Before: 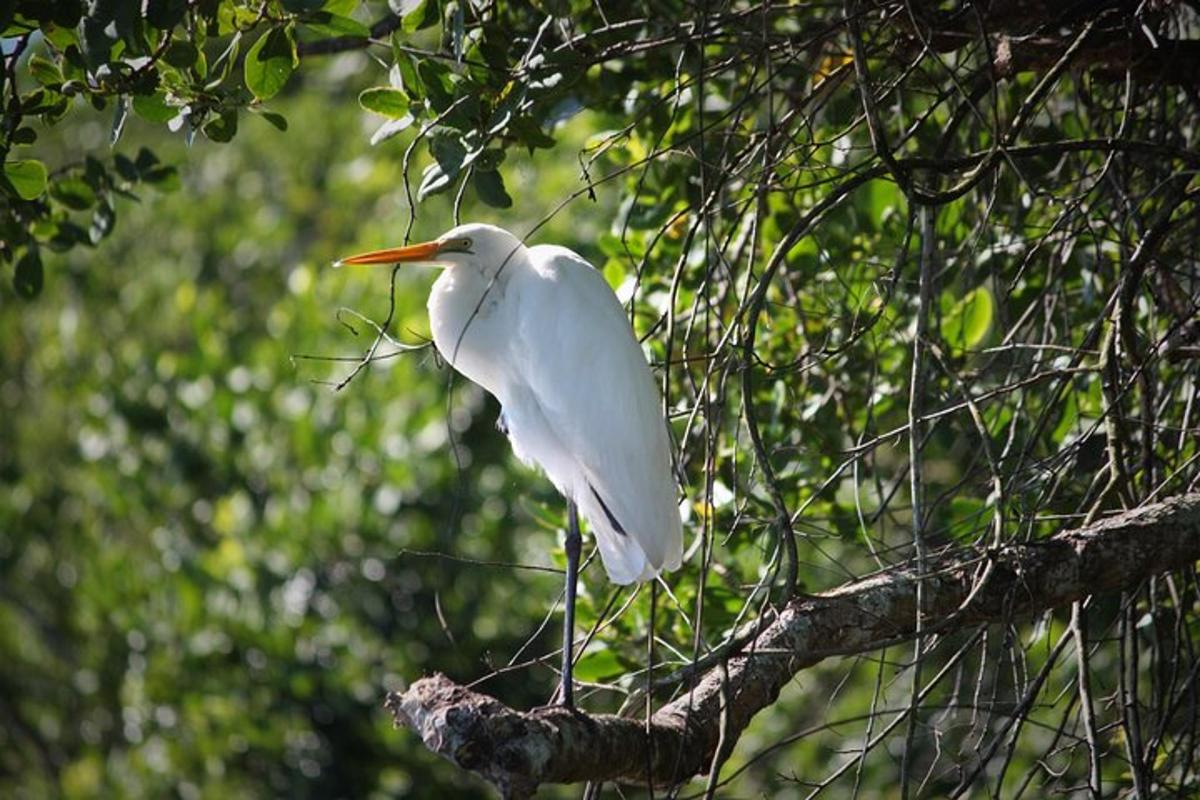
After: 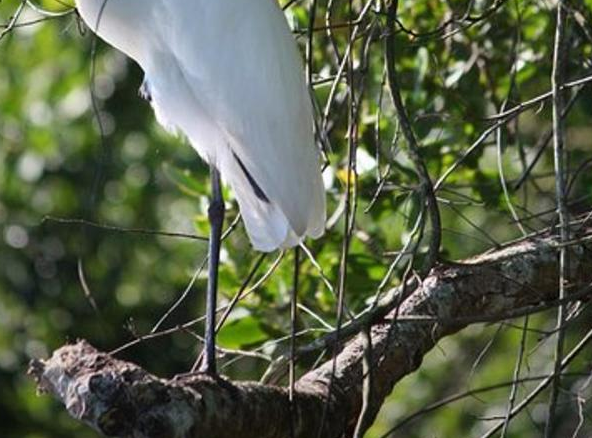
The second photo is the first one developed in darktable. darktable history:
crop: left 29.753%, top 41.749%, right 20.882%, bottom 3.497%
